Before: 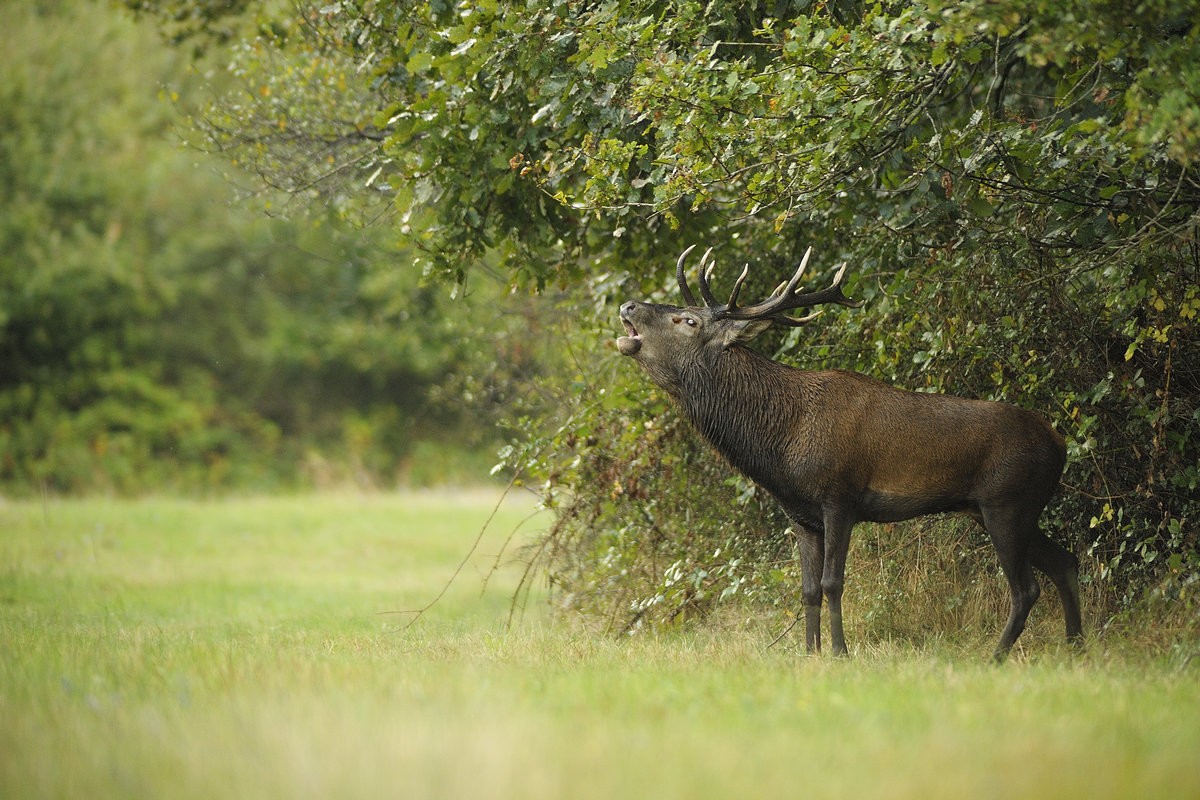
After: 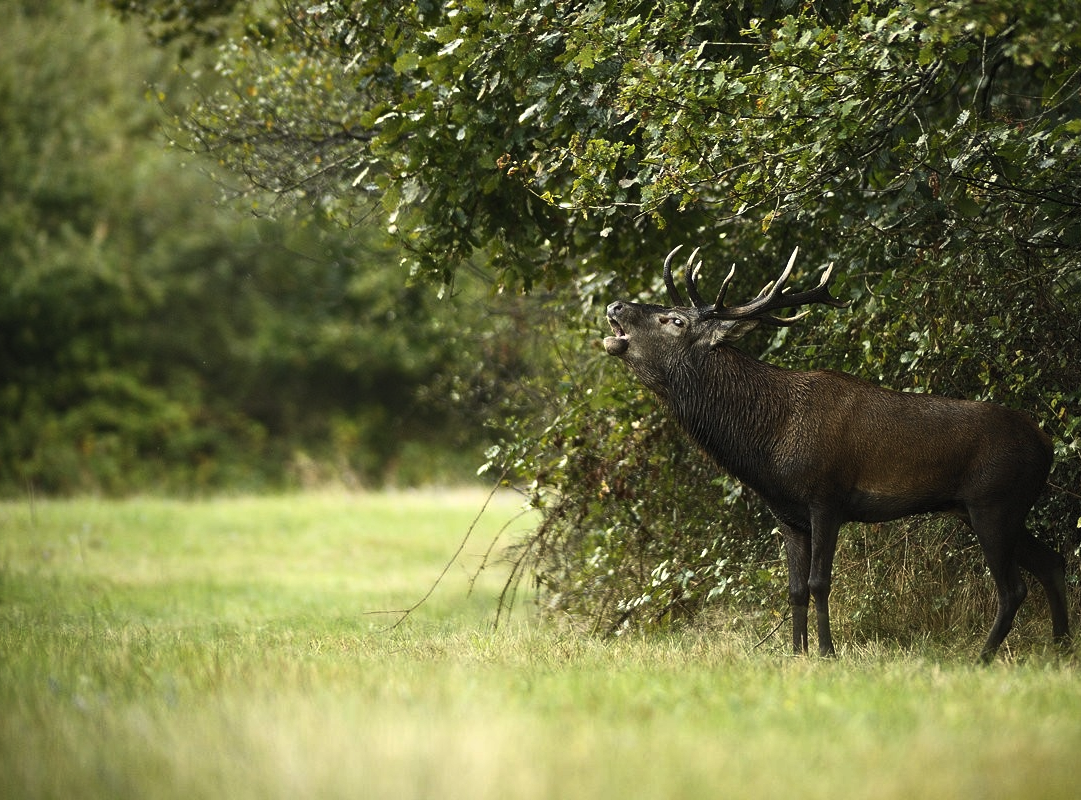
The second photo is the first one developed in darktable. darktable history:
shadows and highlights: shadows 37.27, highlights -28.18, soften with gaussian
tone curve: curves: ch0 [(0, 0) (0.56, 0.467) (0.846, 0.934) (1, 1)]
crop and rotate: left 1.088%, right 8.807%
